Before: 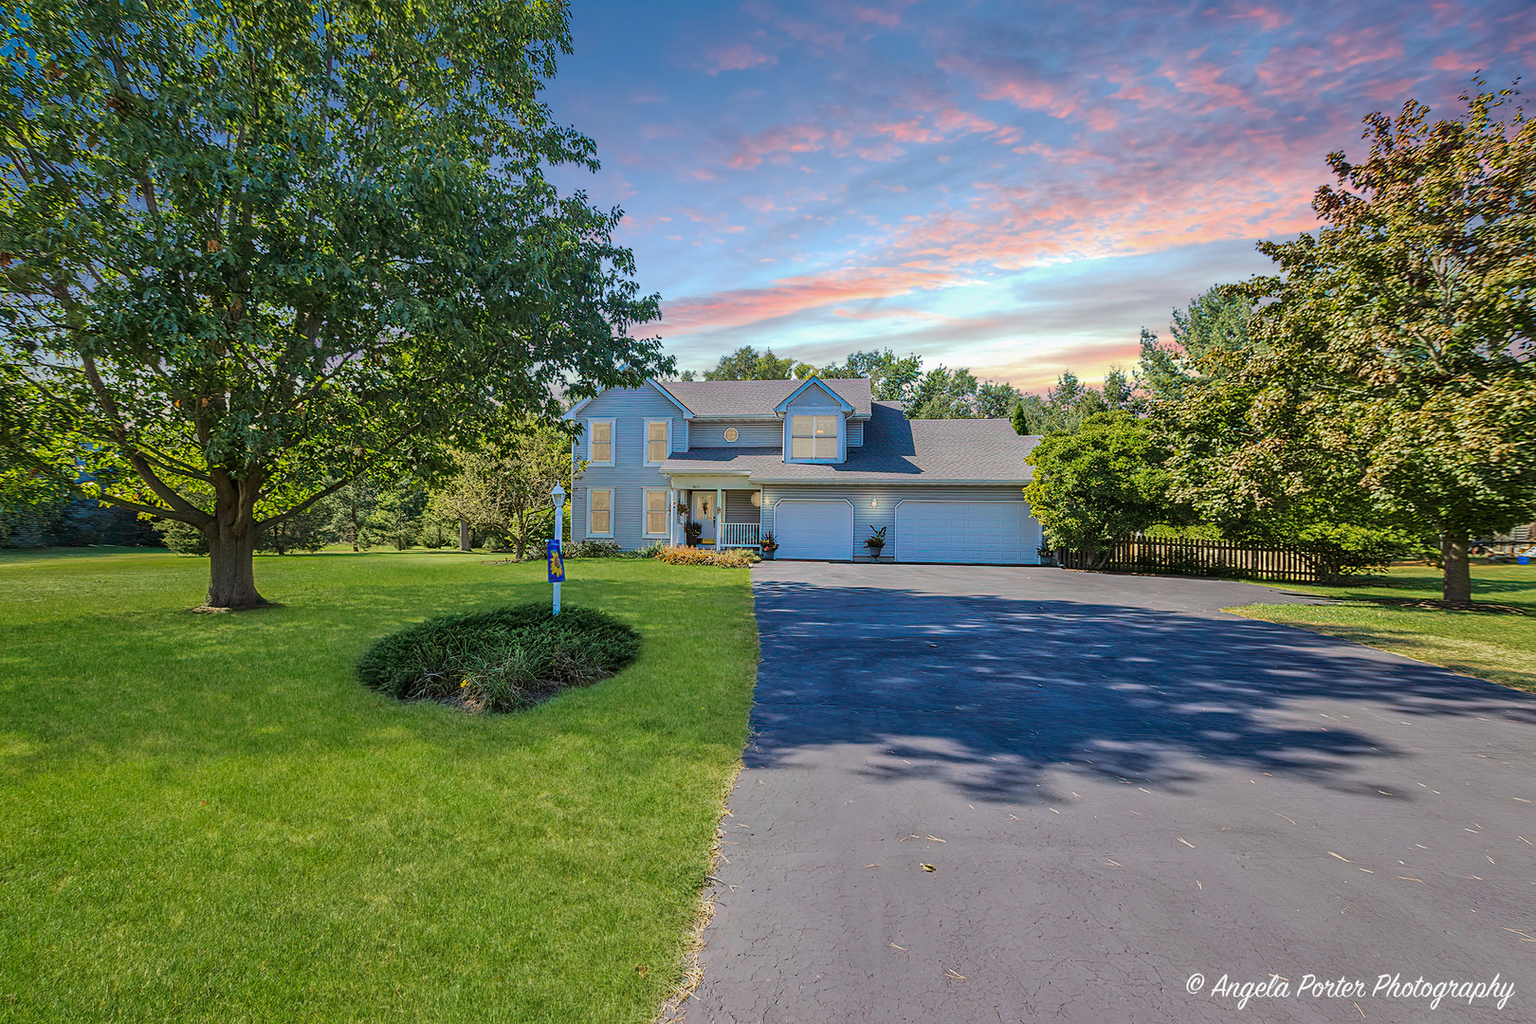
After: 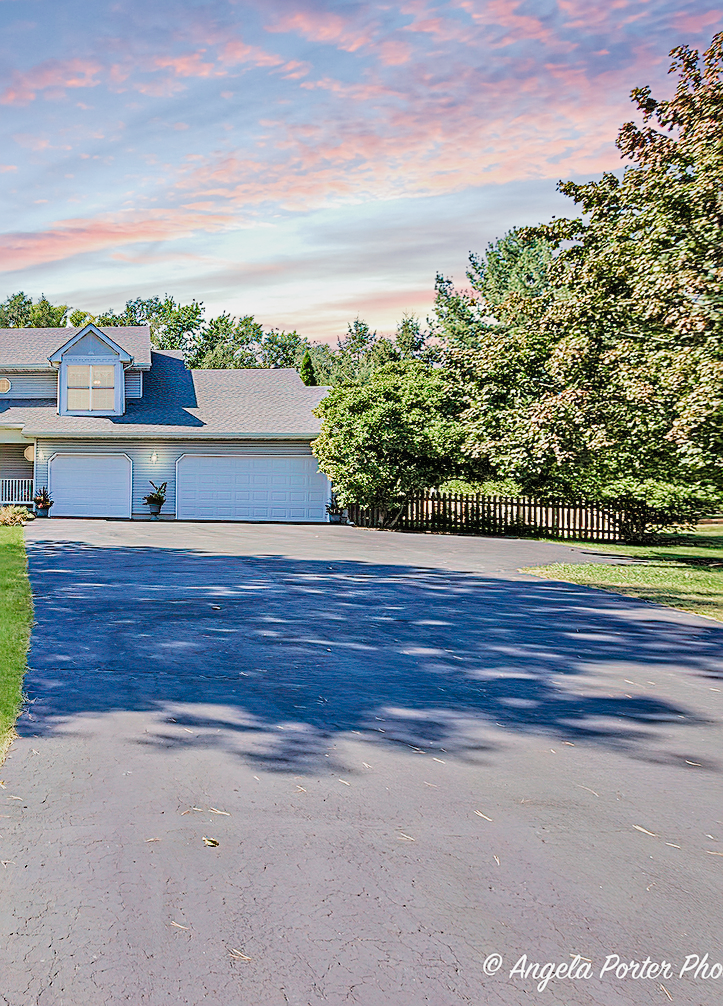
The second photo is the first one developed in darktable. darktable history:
exposure: black level correction 0, exposure 1 EV, compensate highlight preservation false
crop: left 47.434%, top 6.796%, right 7.887%
contrast equalizer: y [[0.528, 0.548, 0.563, 0.562, 0.546, 0.526], [0.55 ×6], [0 ×6], [0 ×6], [0 ×6]]
filmic rgb: black relative exposure -6.63 EV, white relative exposure 4.7 EV, hardness 3.15, contrast 0.793, color science v4 (2020)
sharpen: on, module defaults
